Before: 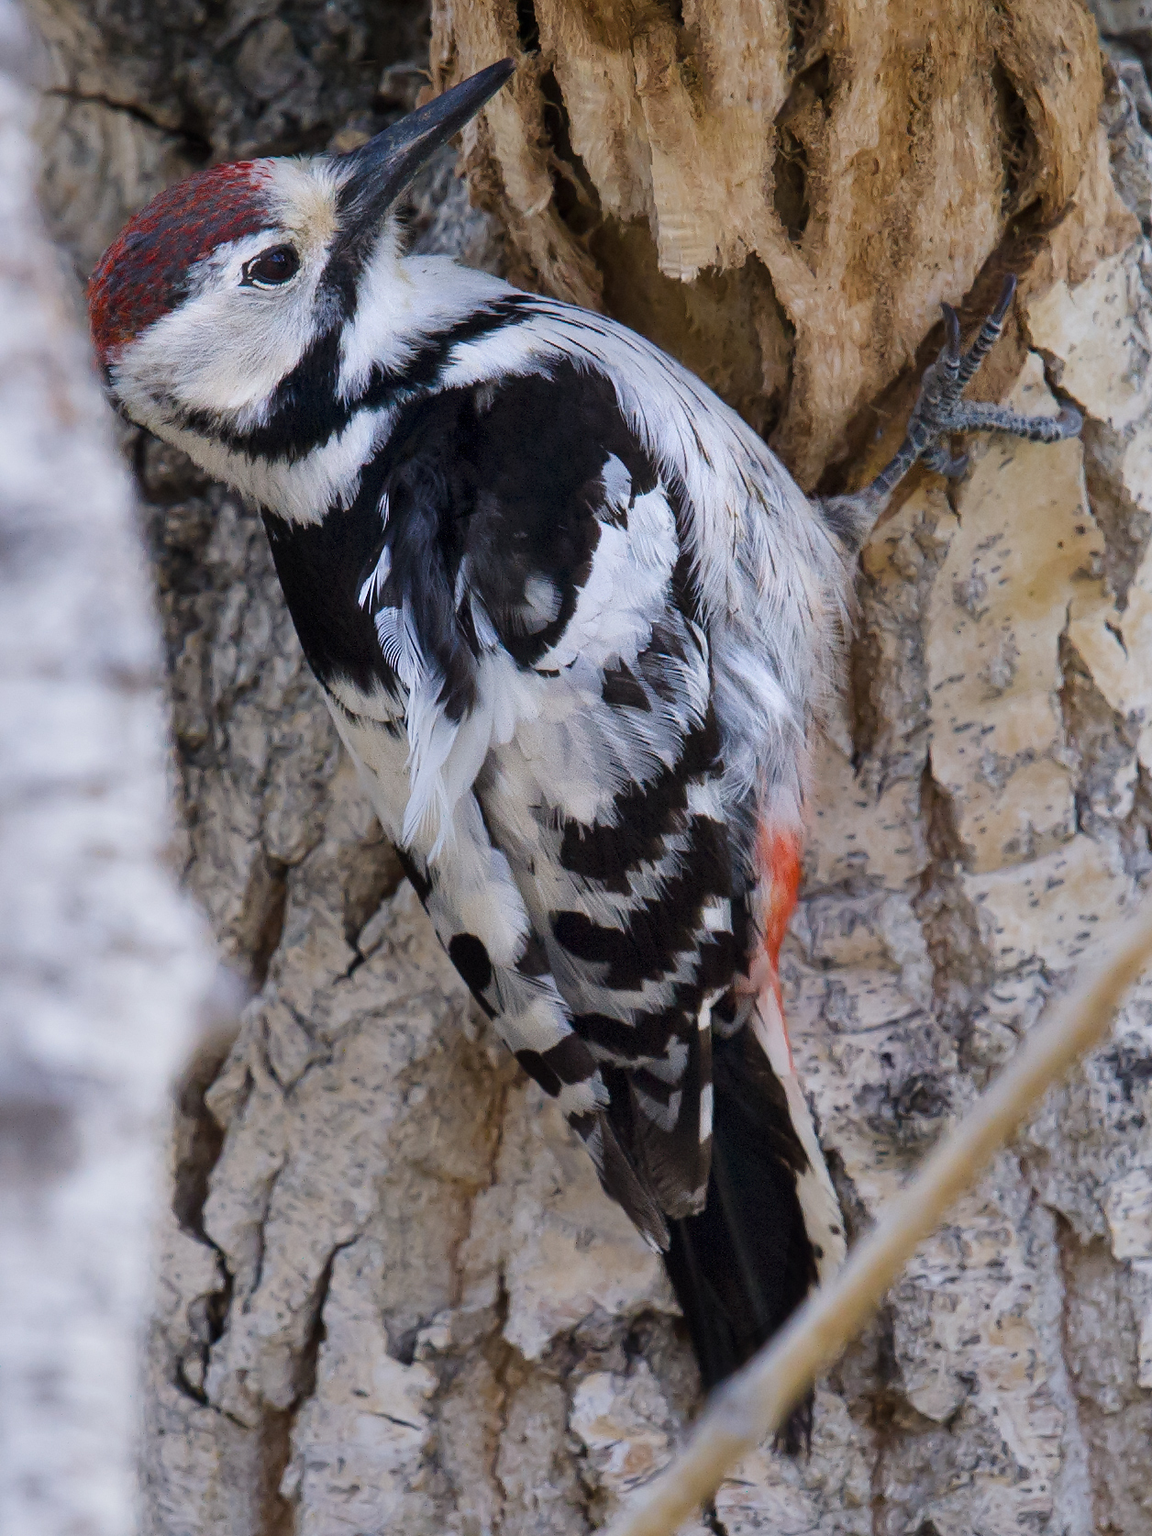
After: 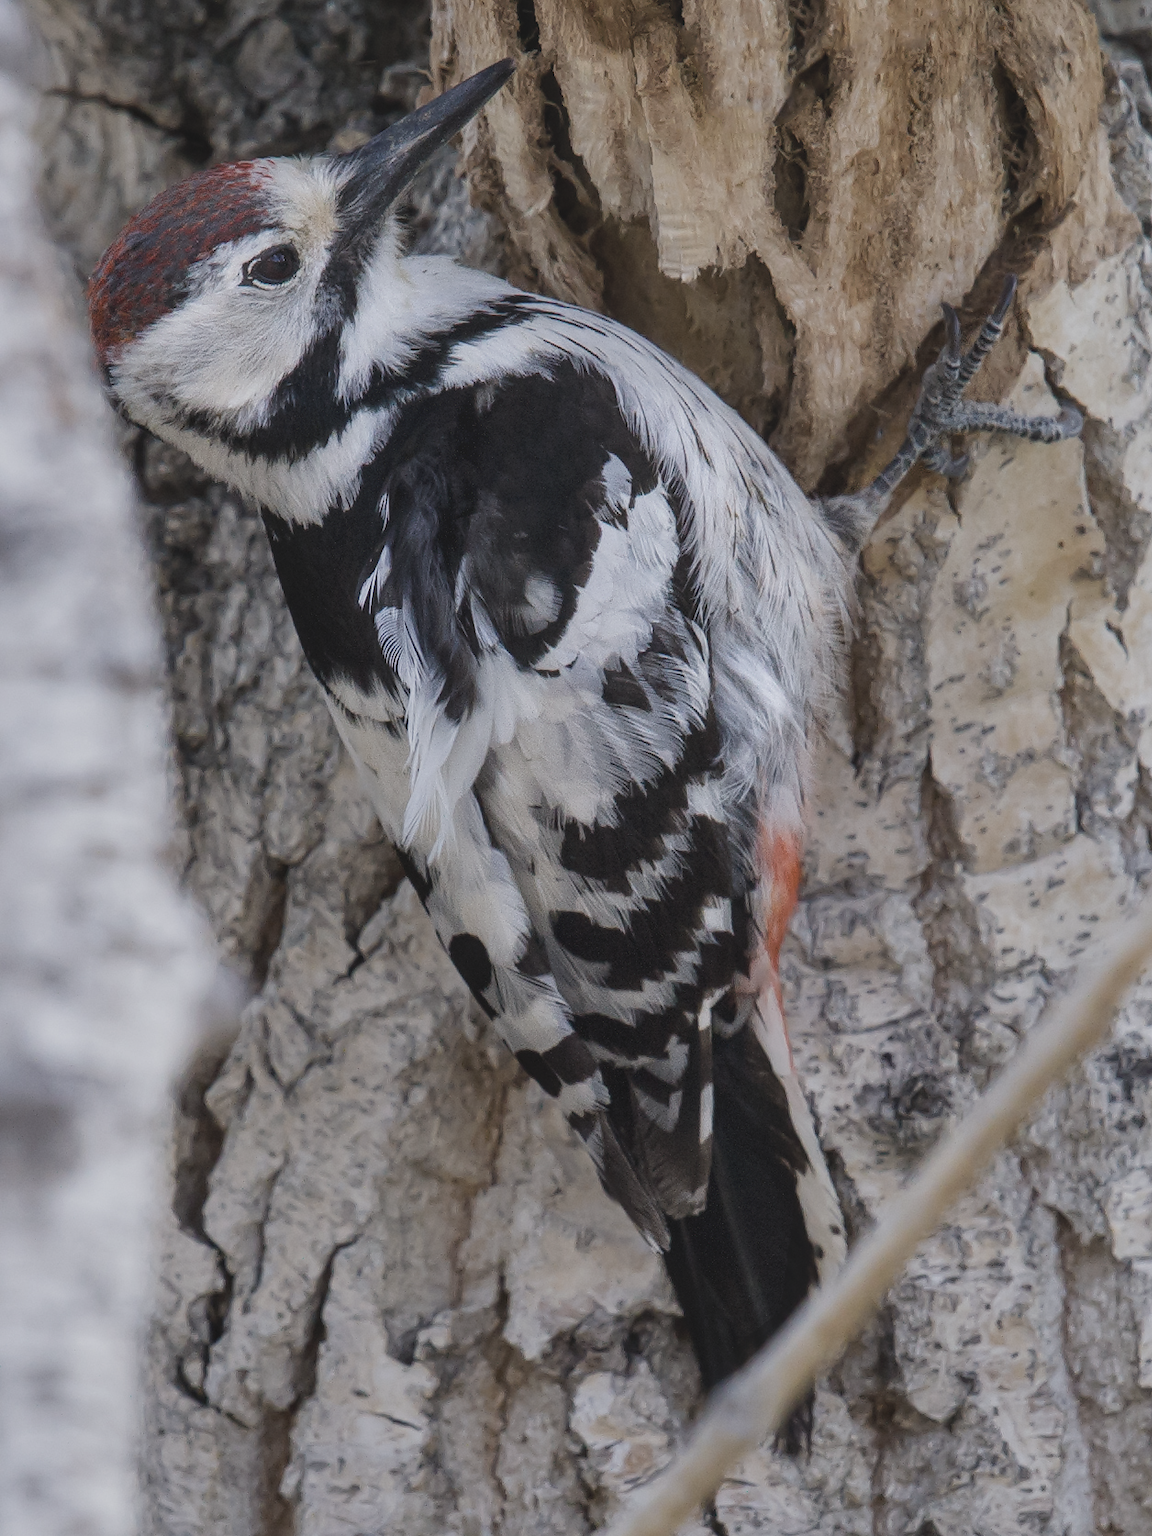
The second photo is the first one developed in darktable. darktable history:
contrast brightness saturation: contrast -0.258, saturation -0.444
local contrast: detail 130%
